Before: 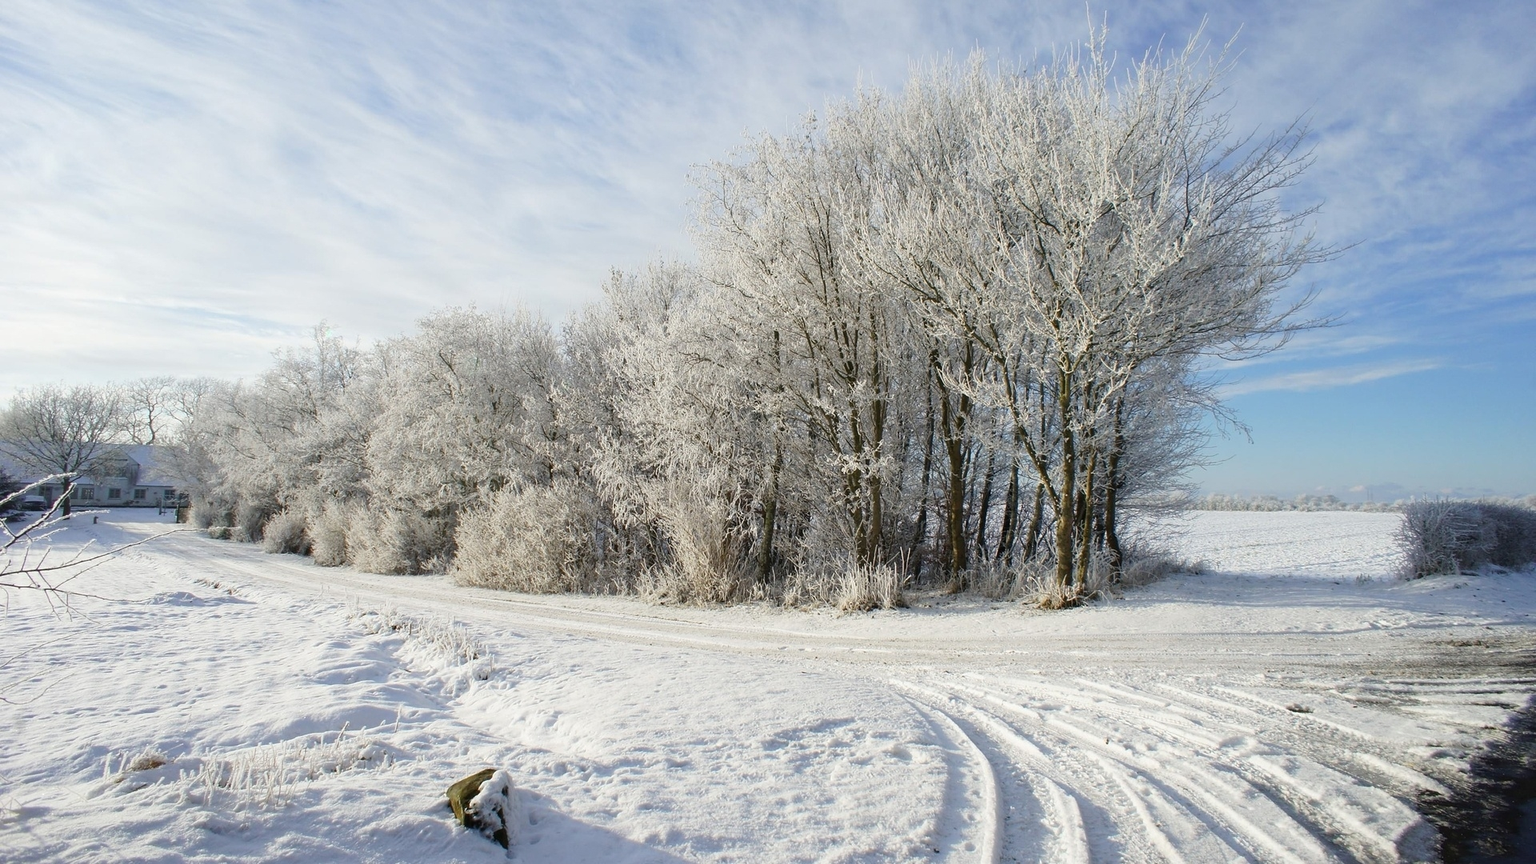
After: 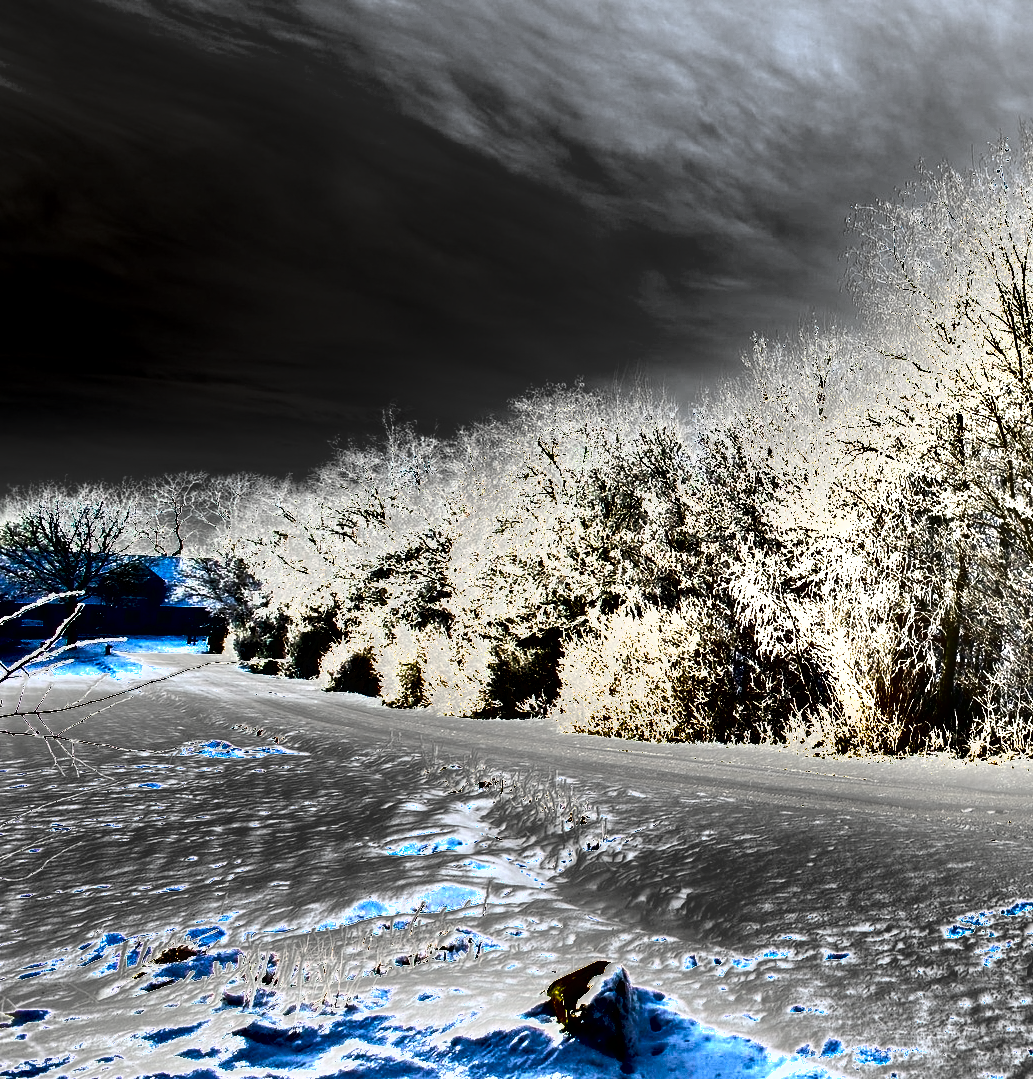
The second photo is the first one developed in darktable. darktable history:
crop: left 0.587%, right 45.588%, bottom 0.086%
exposure: black level correction 0, exposure 1.675 EV, compensate exposure bias true, compensate highlight preservation false
shadows and highlights: shadows 24.5, highlights -78.15, soften with gaussian
